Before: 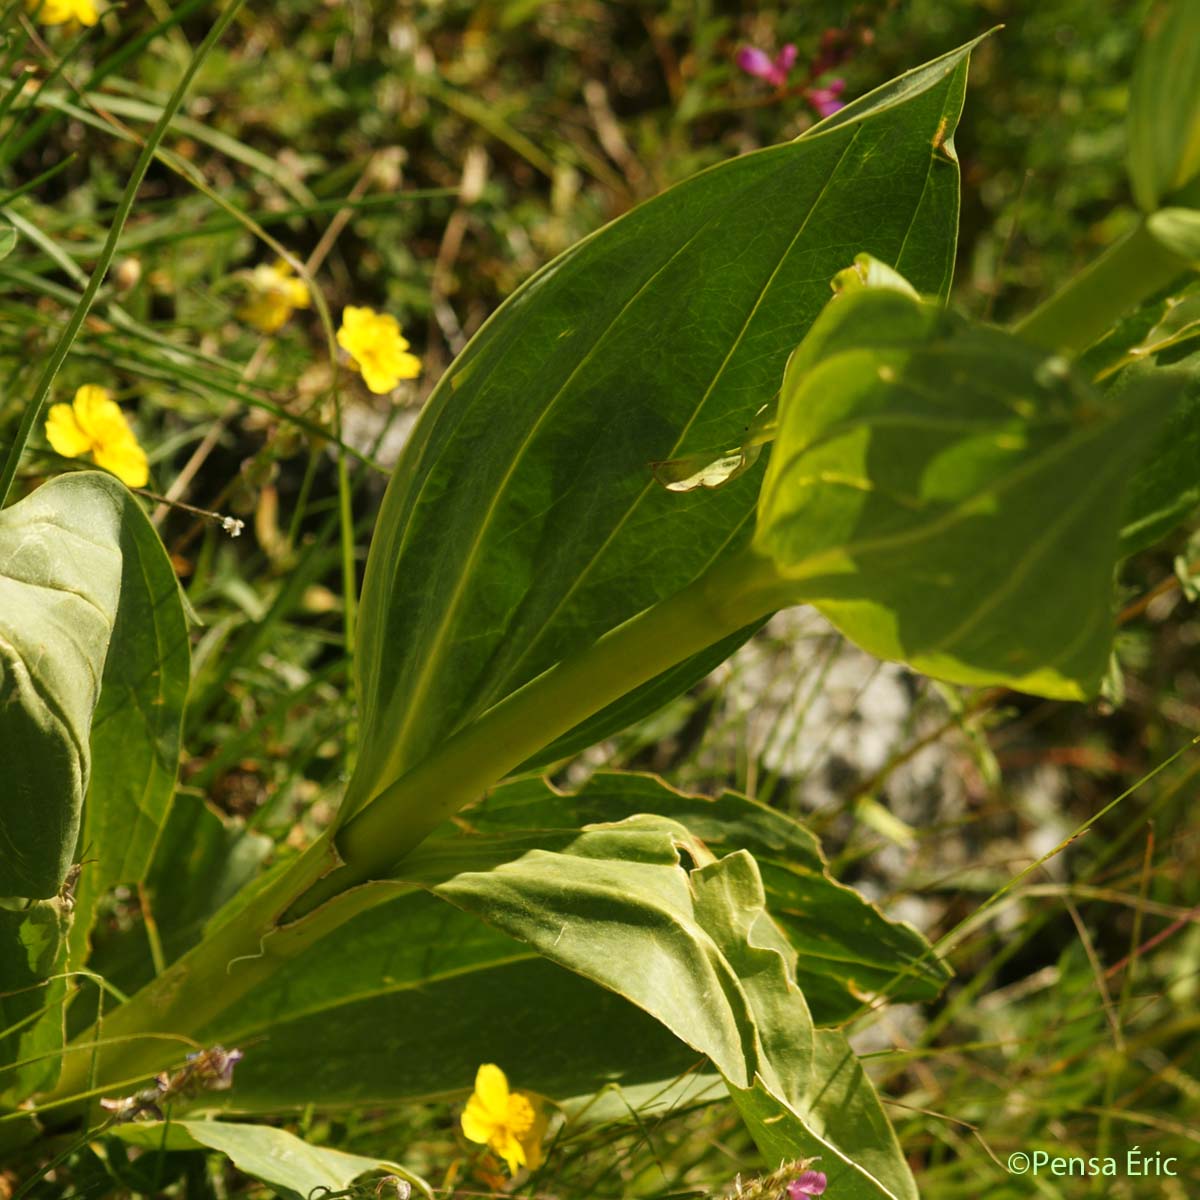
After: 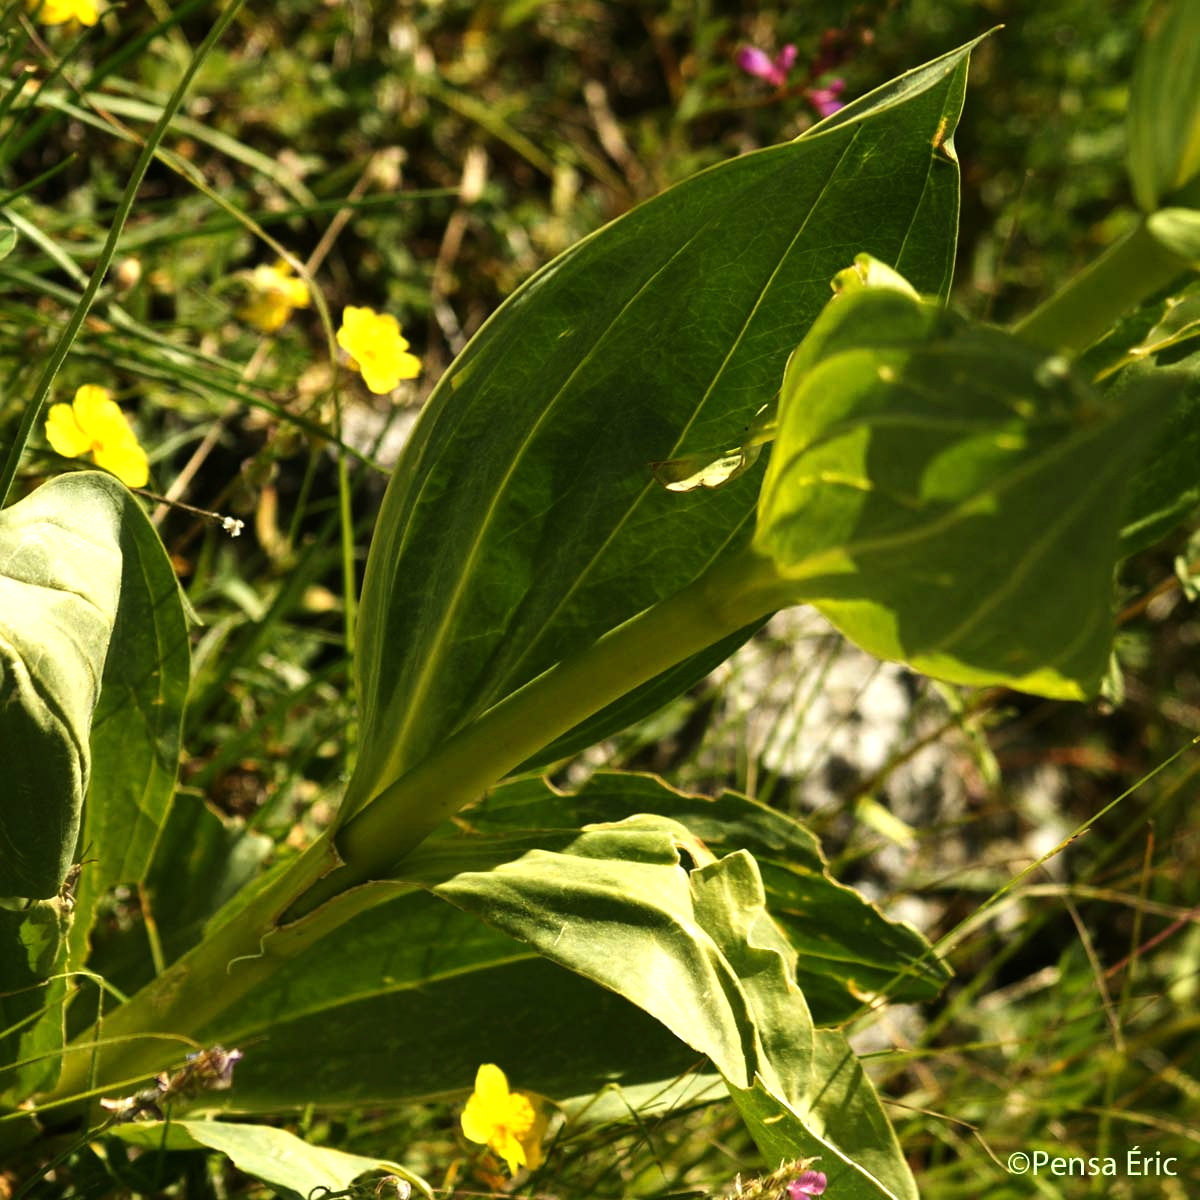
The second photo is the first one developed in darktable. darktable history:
tone equalizer: -8 EV -0.781 EV, -7 EV -0.691 EV, -6 EV -0.611 EV, -5 EV -0.398 EV, -3 EV 0.376 EV, -2 EV 0.6 EV, -1 EV 0.701 EV, +0 EV 0.737 EV, edges refinement/feathering 500, mask exposure compensation -1.57 EV, preserve details no
